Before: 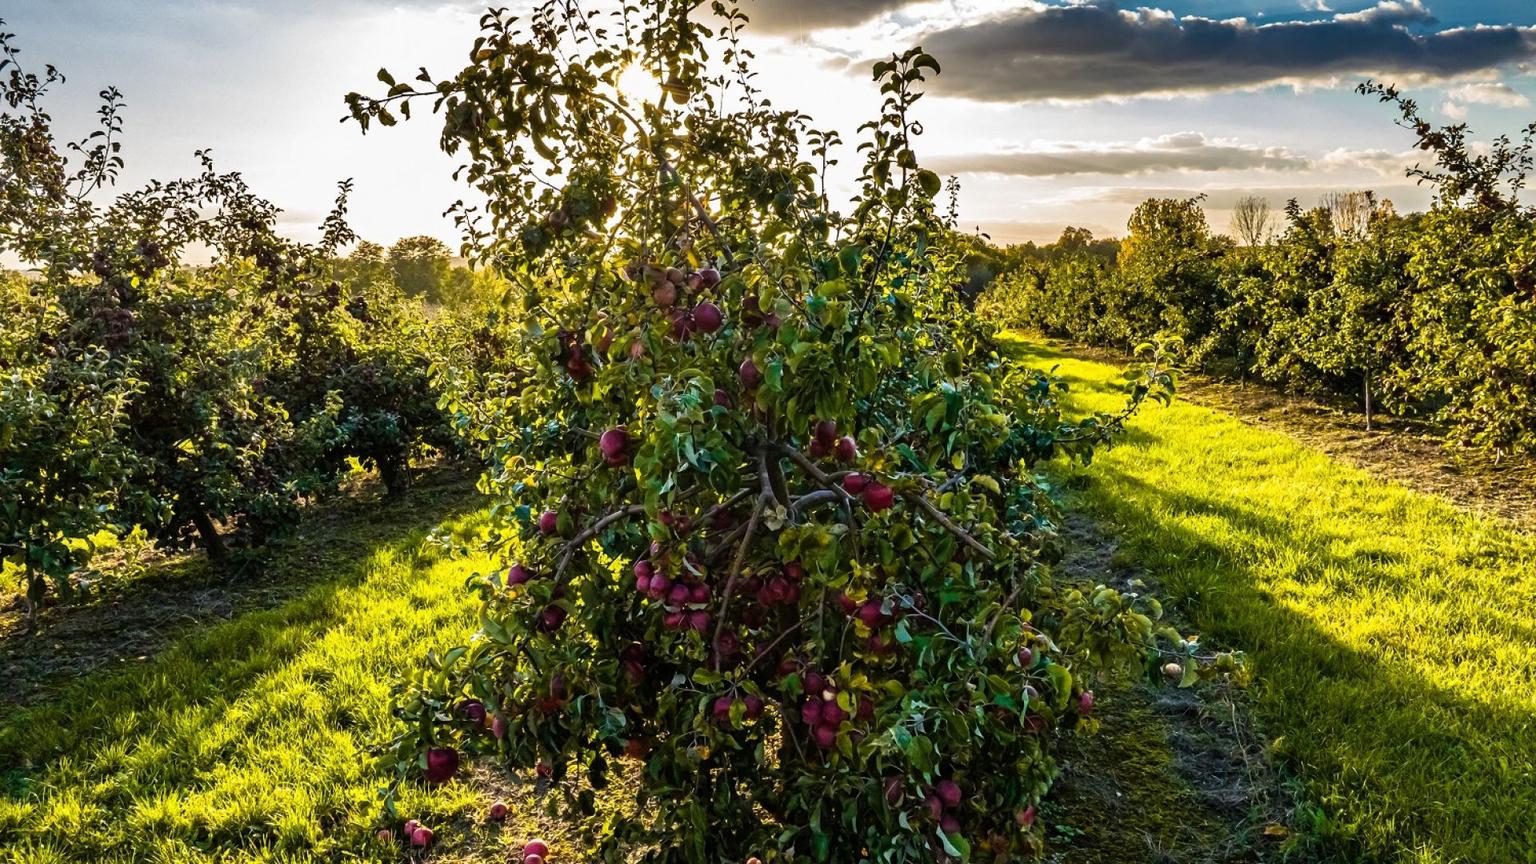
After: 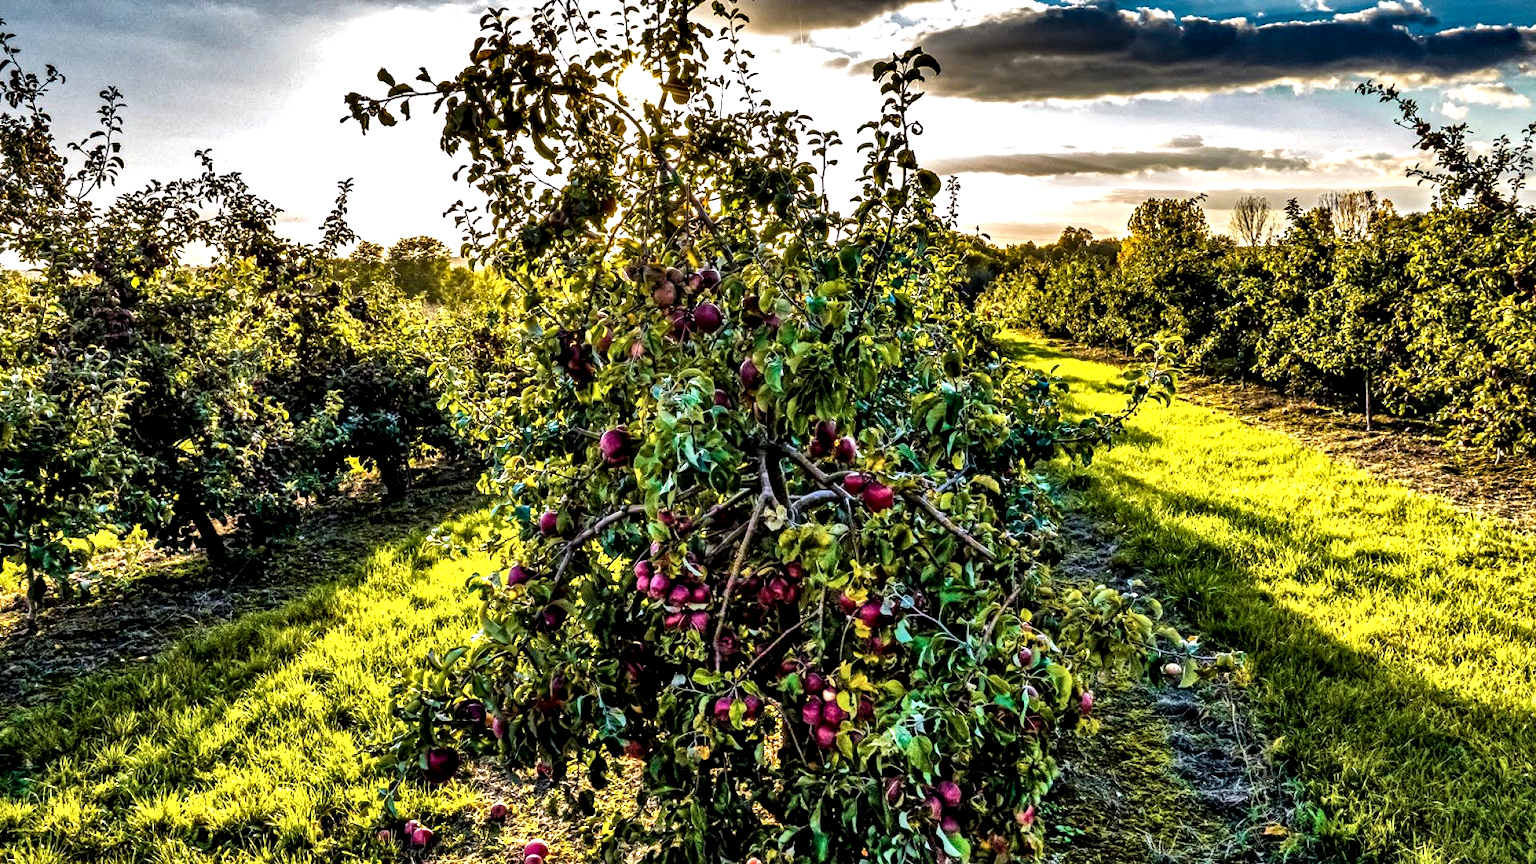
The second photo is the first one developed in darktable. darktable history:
color calibration: illuminant same as pipeline (D50), x 0.346, y 0.358, temperature 5001.62 K
local contrast: highlights 62%, detail 143%, midtone range 0.434
shadows and highlights: shadows 59.27, highlights color adjustment 78.02%, soften with gaussian
haze removal: compatibility mode true, adaptive false
contrast equalizer: octaves 7, y [[0.6 ×6], [0.55 ×6], [0 ×6], [0 ×6], [0 ×6]]
